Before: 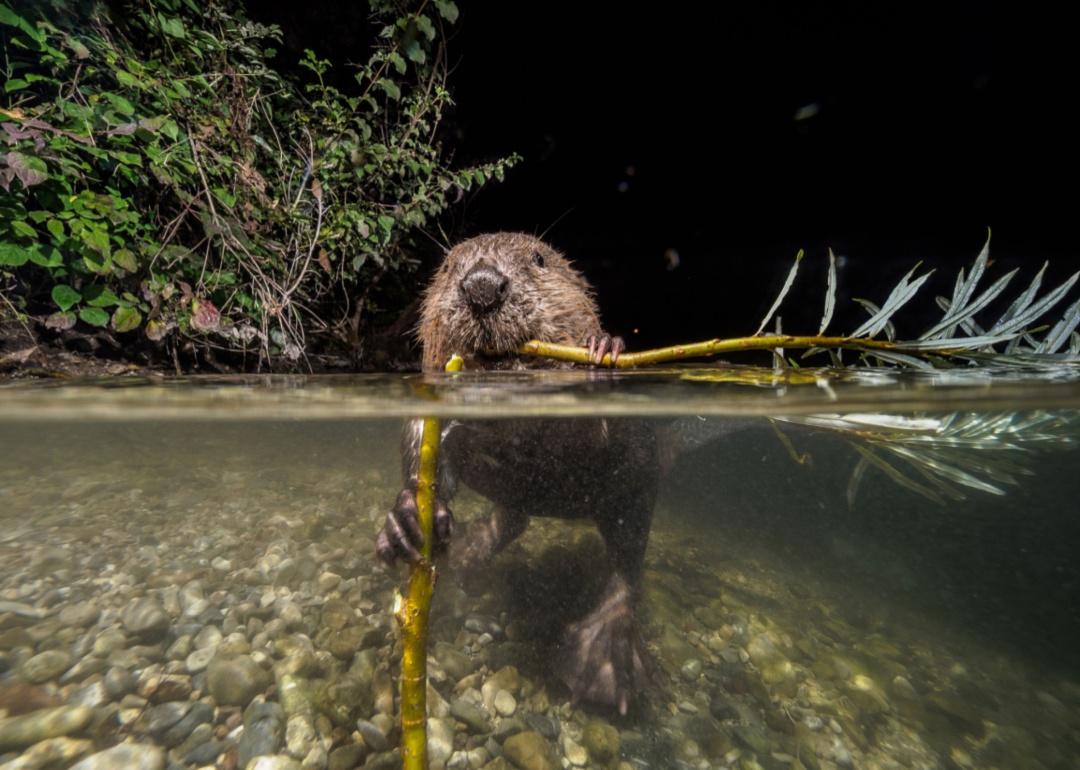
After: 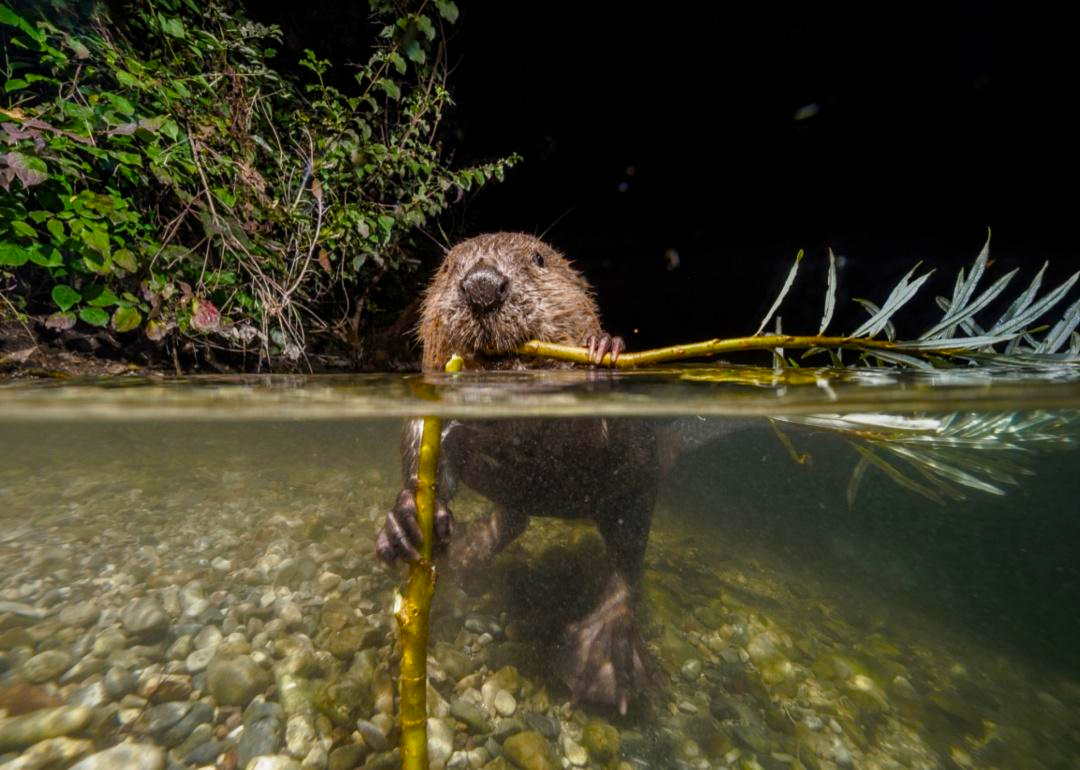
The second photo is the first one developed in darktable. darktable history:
color balance rgb: perceptual saturation grading › global saturation 20%, perceptual saturation grading › highlights -24.802%, perceptual saturation grading › shadows 49.847%
